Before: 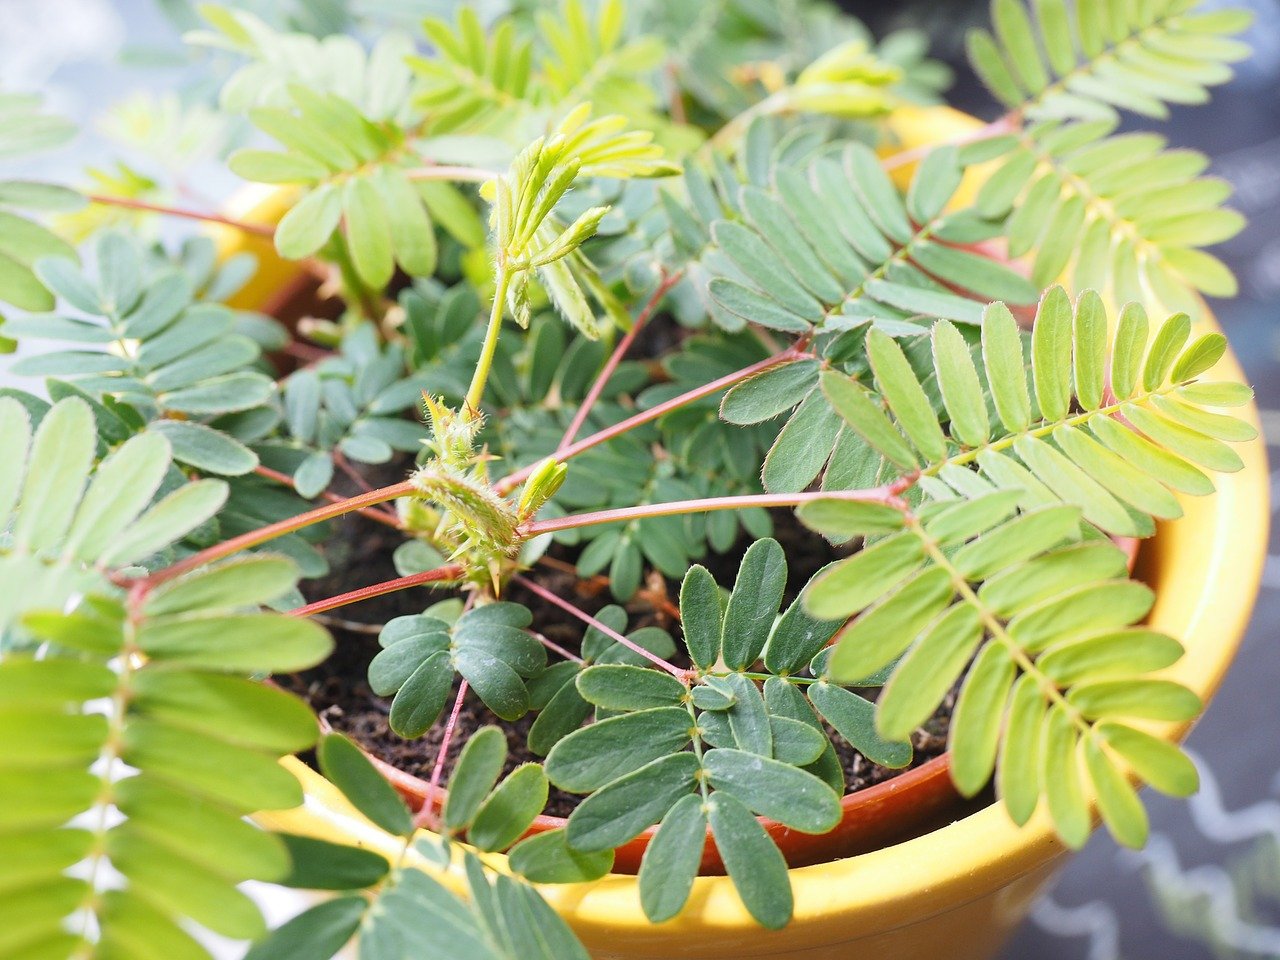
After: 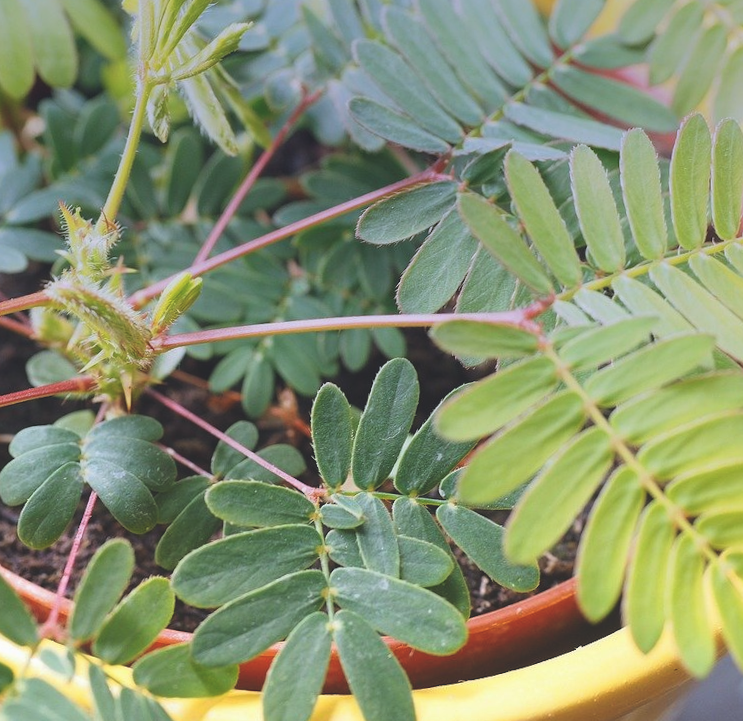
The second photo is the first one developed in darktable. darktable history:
graduated density: hue 238.83°, saturation 50%
rotate and perspective: rotation 1.57°, crop left 0.018, crop right 0.982, crop top 0.039, crop bottom 0.961
exposure: black level correction -0.023, exposure -0.039 EV, compensate highlight preservation false
color balance rgb: on, module defaults
crop and rotate: left 28.256%, top 17.734%, right 12.656%, bottom 3.573%
